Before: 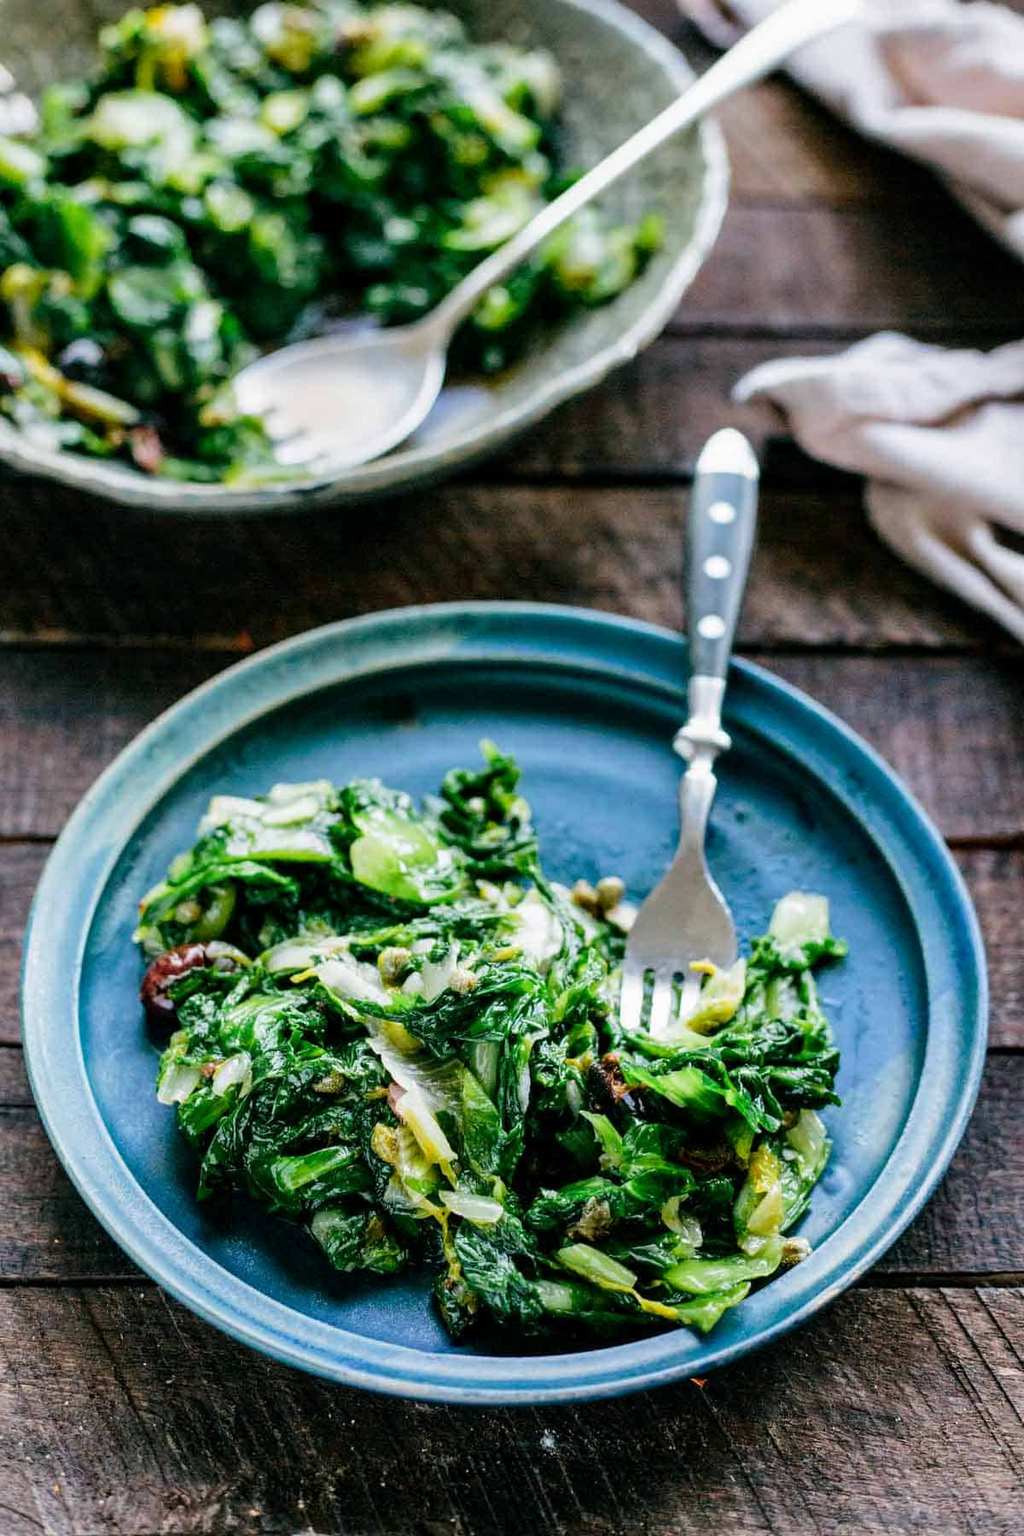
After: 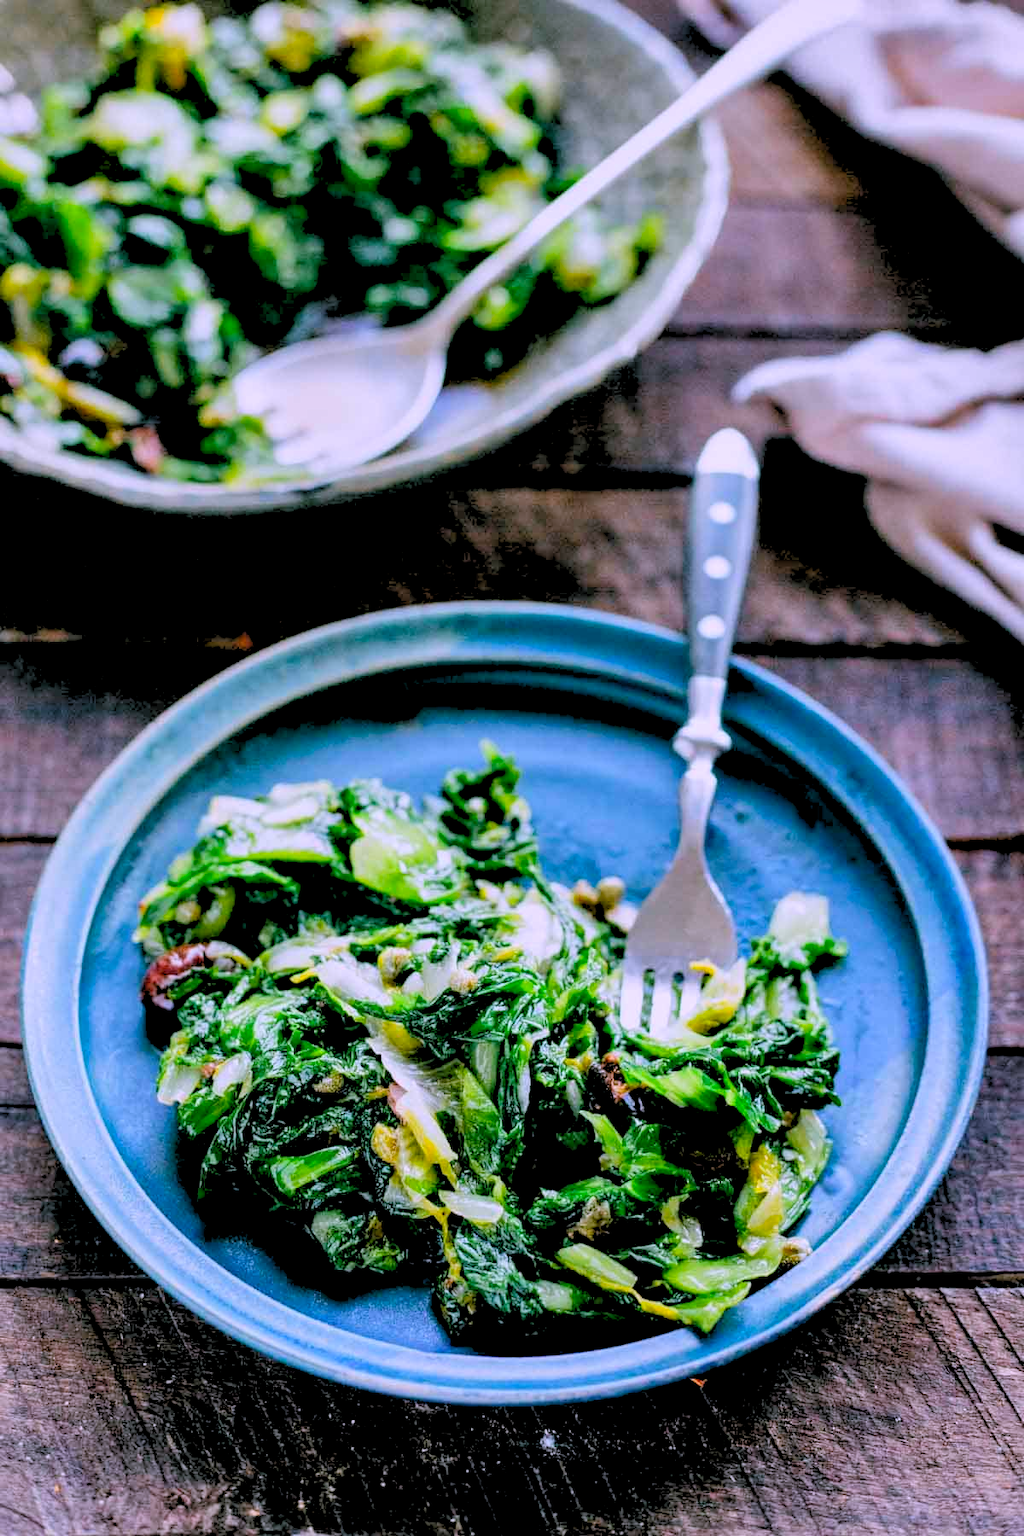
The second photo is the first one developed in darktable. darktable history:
rgb levels: preserve colors sum RGB, levels [[0.038, 0.433, 0.934], [0, 0.5, 1], [0, 0.5, 1]]
shadows and highlights: shadows 30.63, highlights -63.22, shadows color adjustment 98%, highlights color adjustment 58.61%, soften with gaussian
color balance: output saturation 110%
white balance: red 1.042, blue 1.17
